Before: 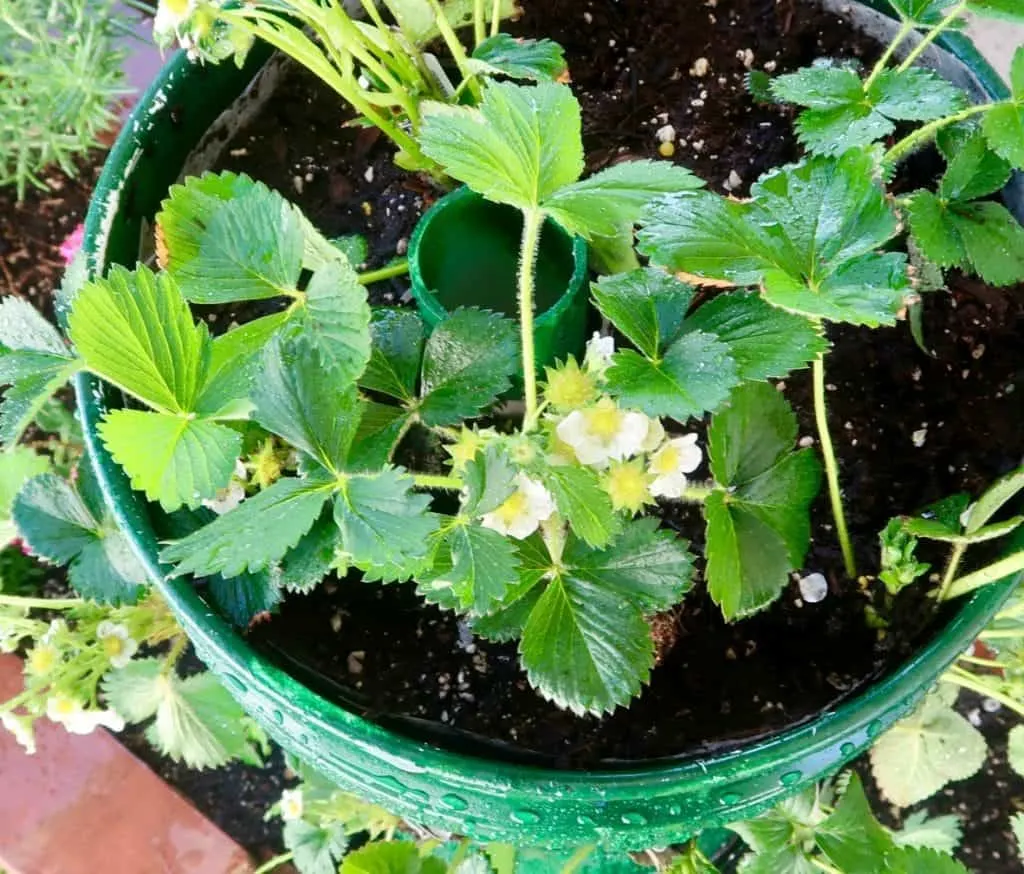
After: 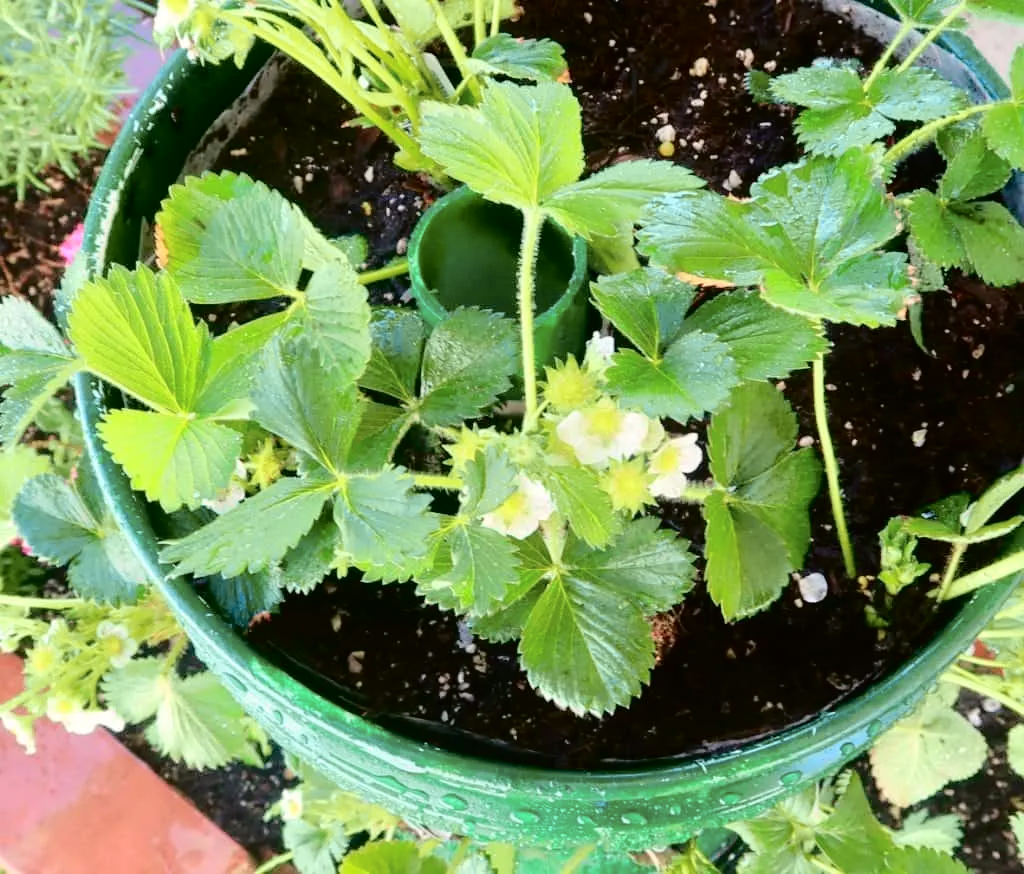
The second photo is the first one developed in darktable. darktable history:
tone curve: curves: ch0 [(0, 0.01) (0.052, 0.045) (0.136, 0.133) (0.275, 0.35) (0.43, 0.54) (0.676, 0.751) (0.89, 0.919) (1, 1)]; ch1 [(0, 0) (0.094, 0.081) (0.285, 0.299) (0.385, 0.403) (0.447, 0.429) (0.495, 0.496) (0.544, 0.552) (0.589, 0.612) (0.722, 0.728) (1, 1)]; ch2 [(0, 0) (0.257, 0.217) (0.43, 0.421) (0.498, 0.507) (0.531, 0.544) (0.56, 0.579) (0.625, 0.642) (1, 1)], color space Lab, independent channels, preserve colors none
